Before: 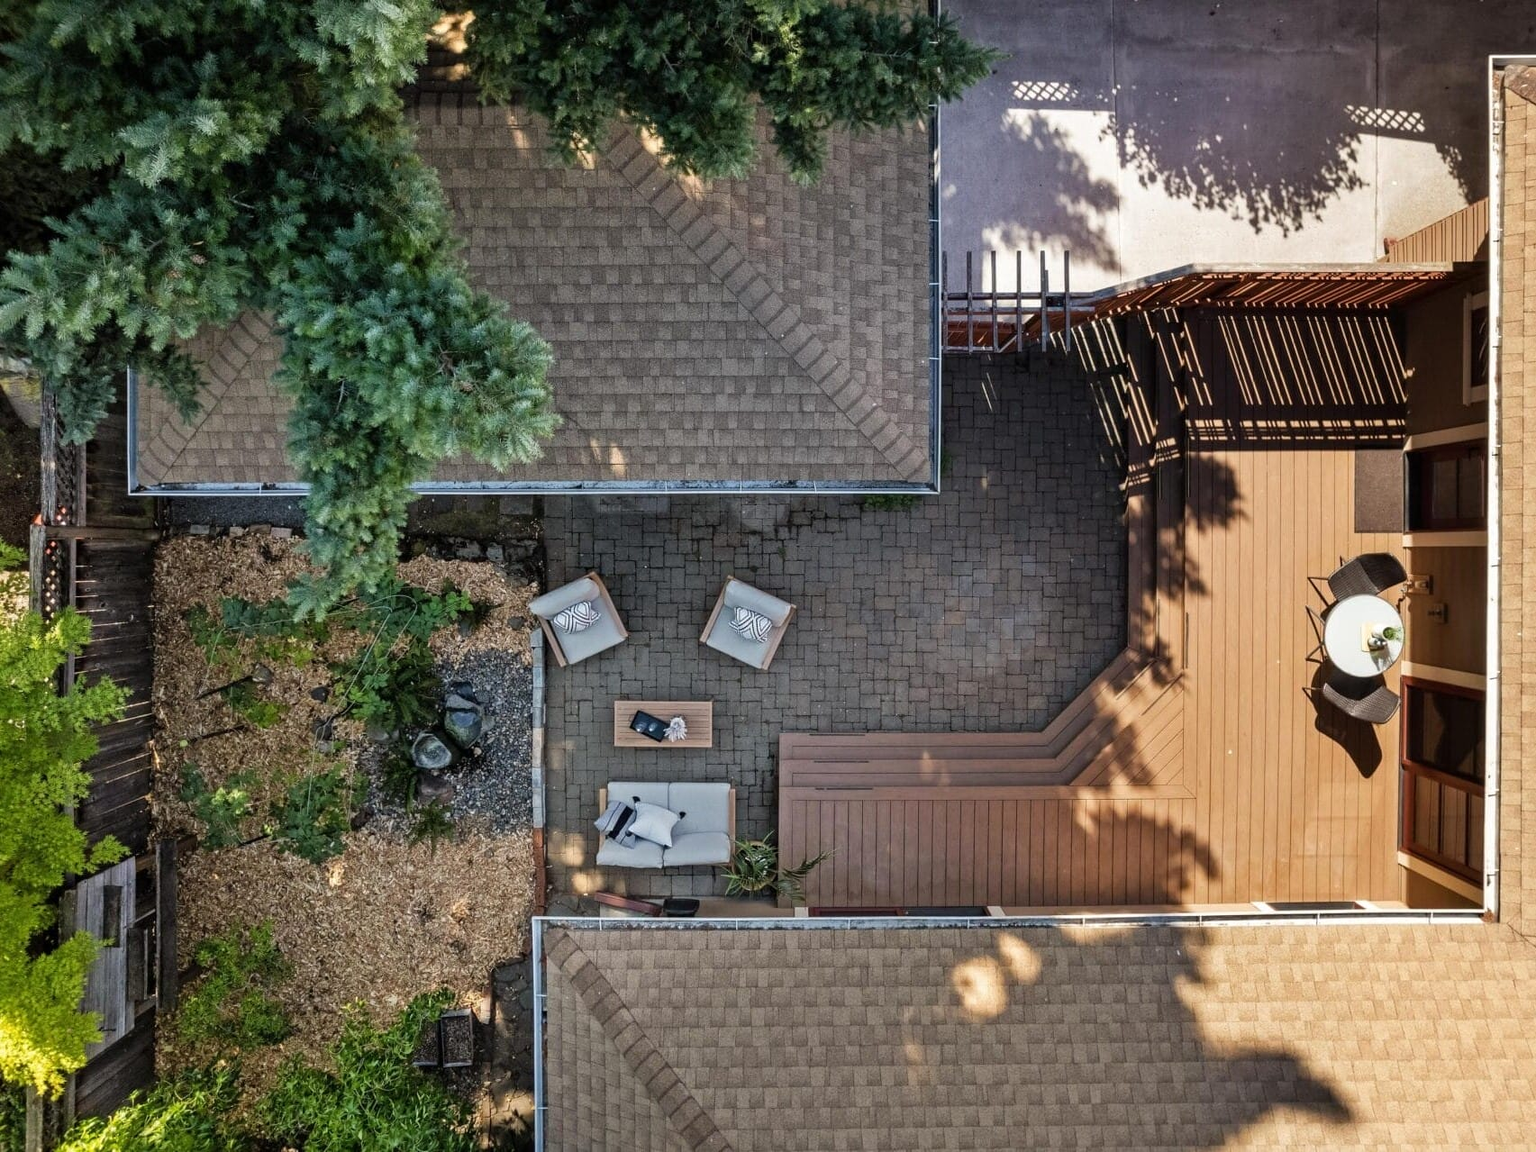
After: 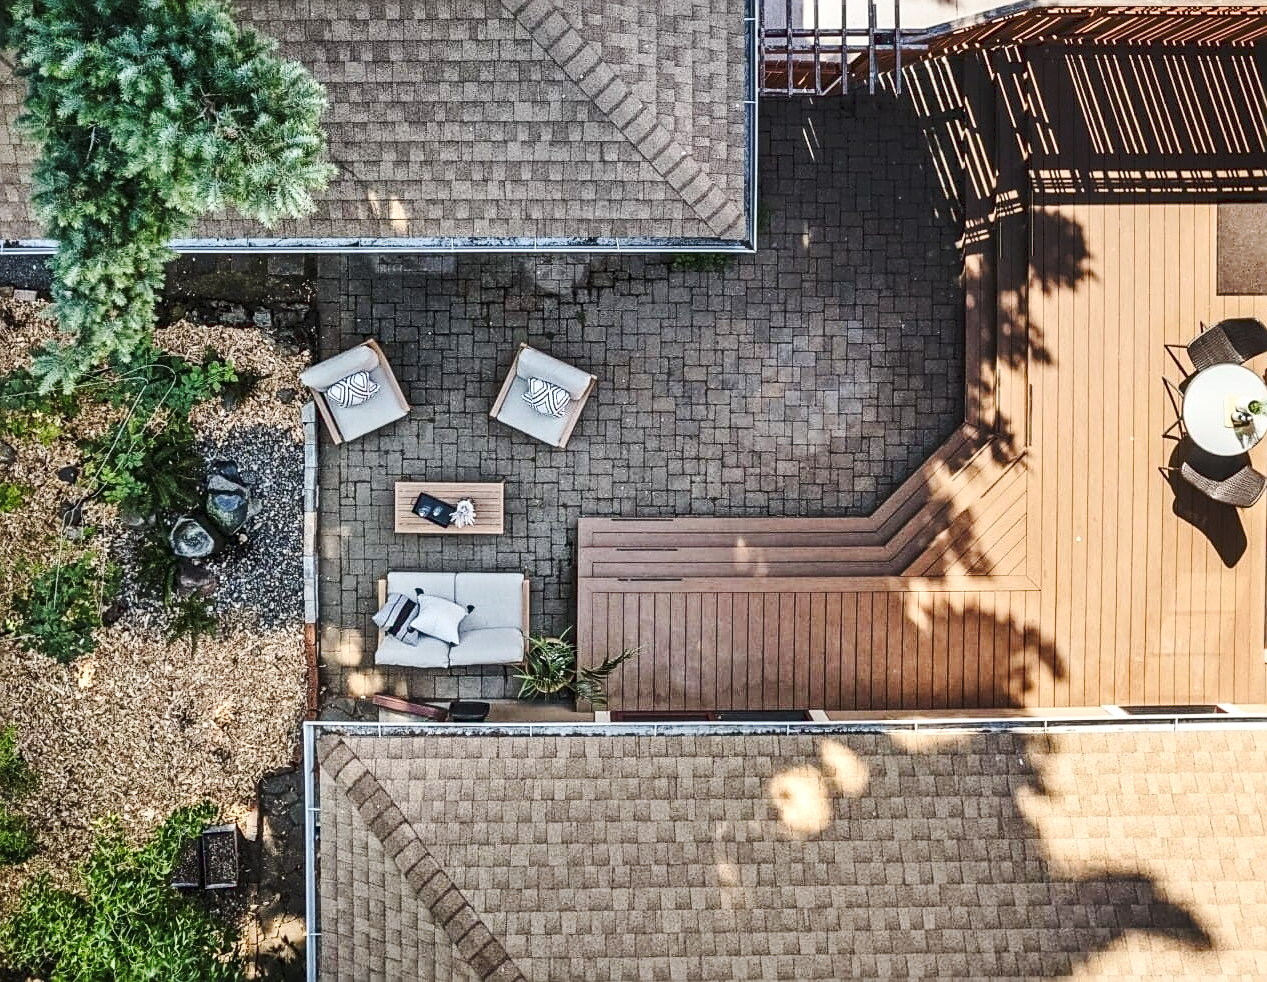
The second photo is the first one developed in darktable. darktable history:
local contrast: detail 130%
contrast brightness saturation: contrast 0.244, brightness 0.087
tone curve: curves: ch0 [(0, 0) (0.003, 0.06) (0.011, 0.071) (0.025, 0.085) (0.044, 0.104) (0.069, 0.123) (0.1, 0.146) (0.136, 0.167) (0.177, 0.205) (0.224, 0.248) (0.277, 0.309) (0.335, 0.384) (0.399, 0.467) (0.468, 0.553) (0.543, 0.633) (0.623, 0.698) (0.709, 0.769) (0.801, 0.841) (0.898, 0.912) (1, 1)], preserve colors none
sharpen: on, module defaults
crop: left 16.861%, top 23.179%, right 8.781%
